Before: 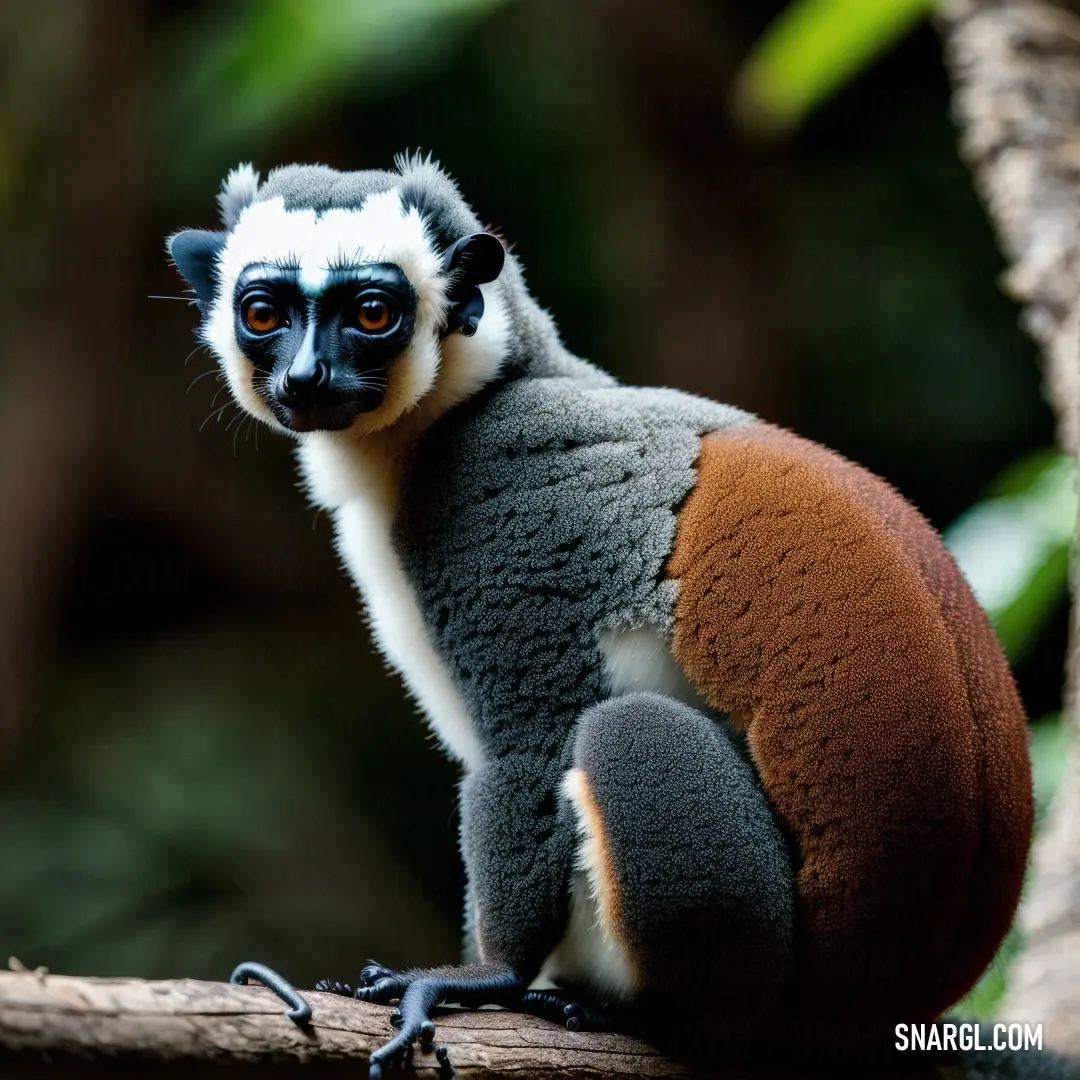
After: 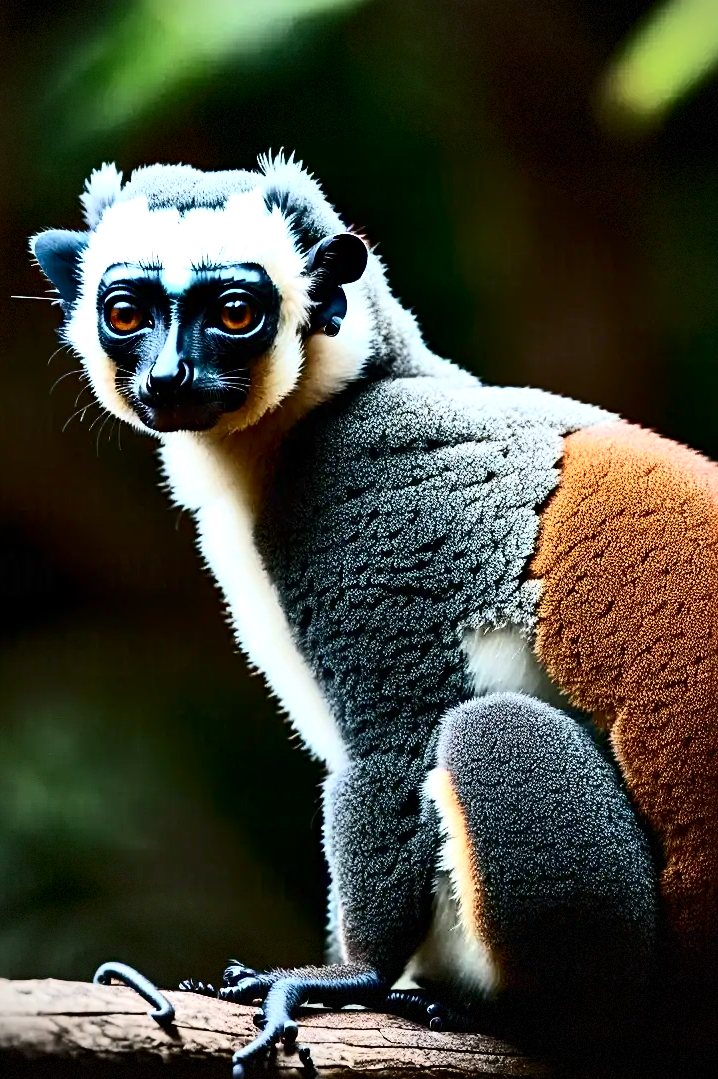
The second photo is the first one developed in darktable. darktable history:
crop and rotate: left 12.797%, right 20.654%
vignetting: fall-off start 74.2%, fall-off radius 65.99%, dithering 8-bit output
contrast brightness saturation: contrast 0.4, brightness 0.102, saturation 0.213
exposure: exposure 0.566 EV, compensate highlight preservation false
sharpen: radius 3.972
